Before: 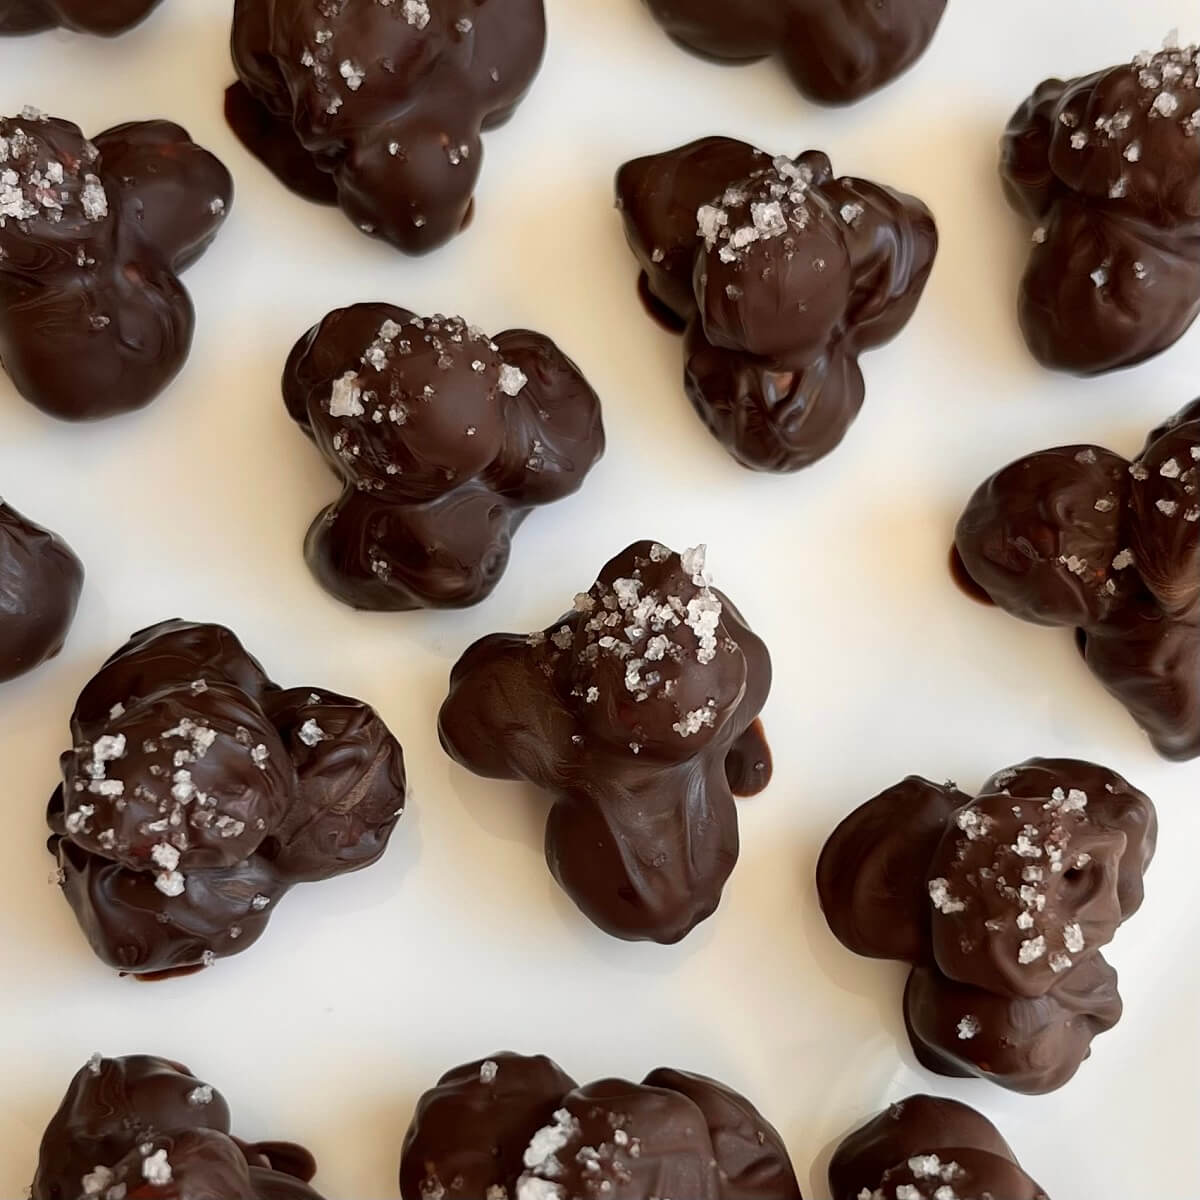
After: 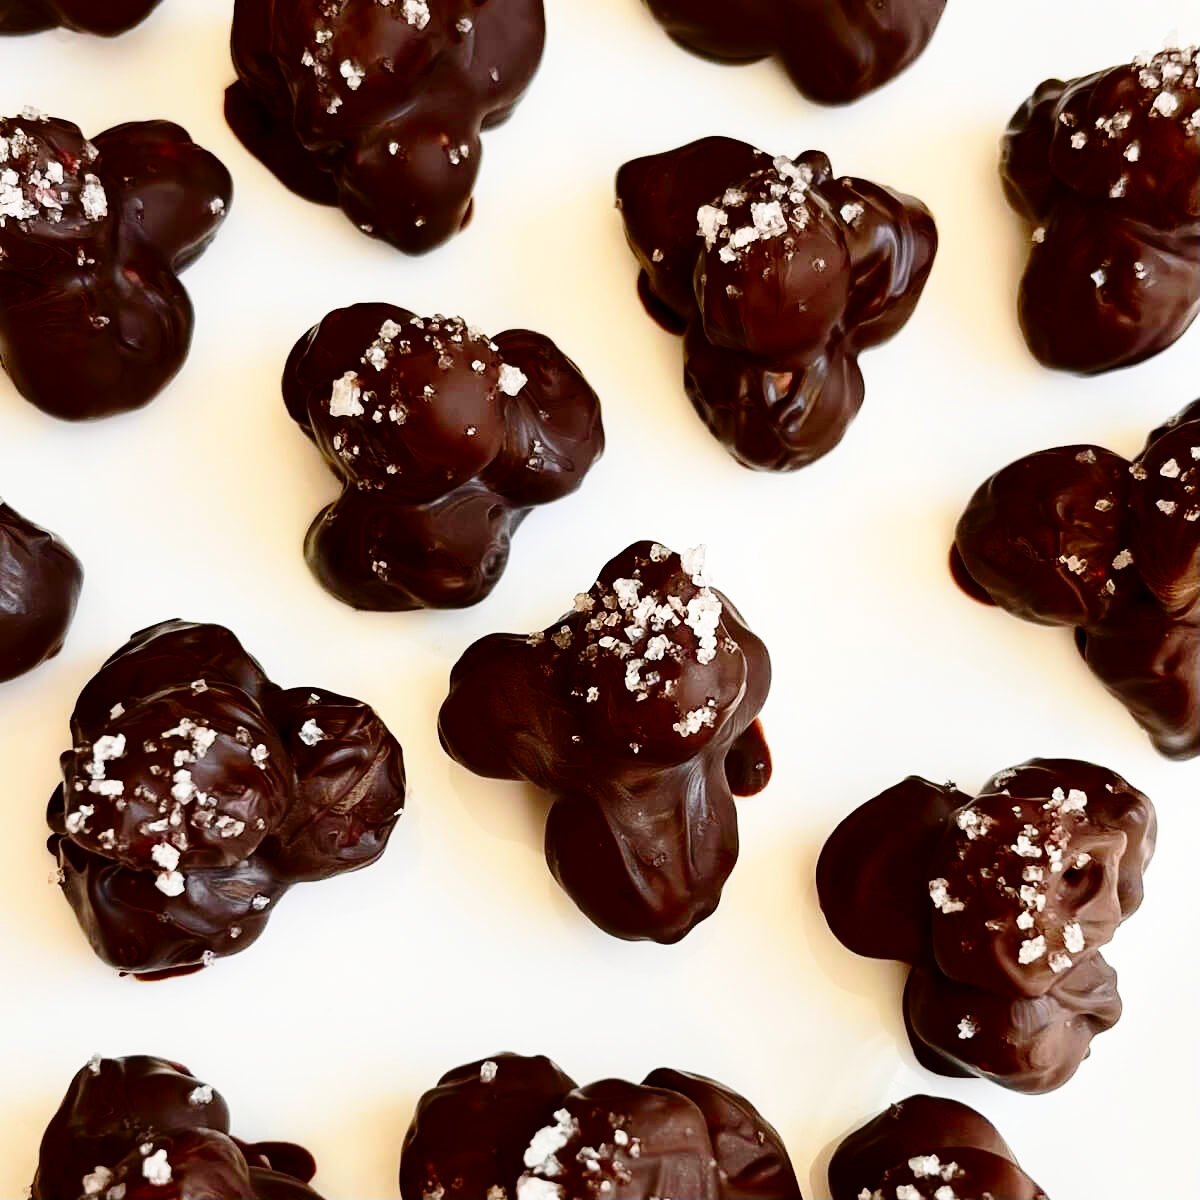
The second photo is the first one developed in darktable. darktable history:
base curve: curves: ch0 [(0, 0) (0.028, 0.03) (0.121, 0.232) (0.46, 0.748) (0.859, 0.968) (1, 1)], preserve colors none
contrast brightness saturation: contrast 0.21, brightness -0.11, saturation 0.21
